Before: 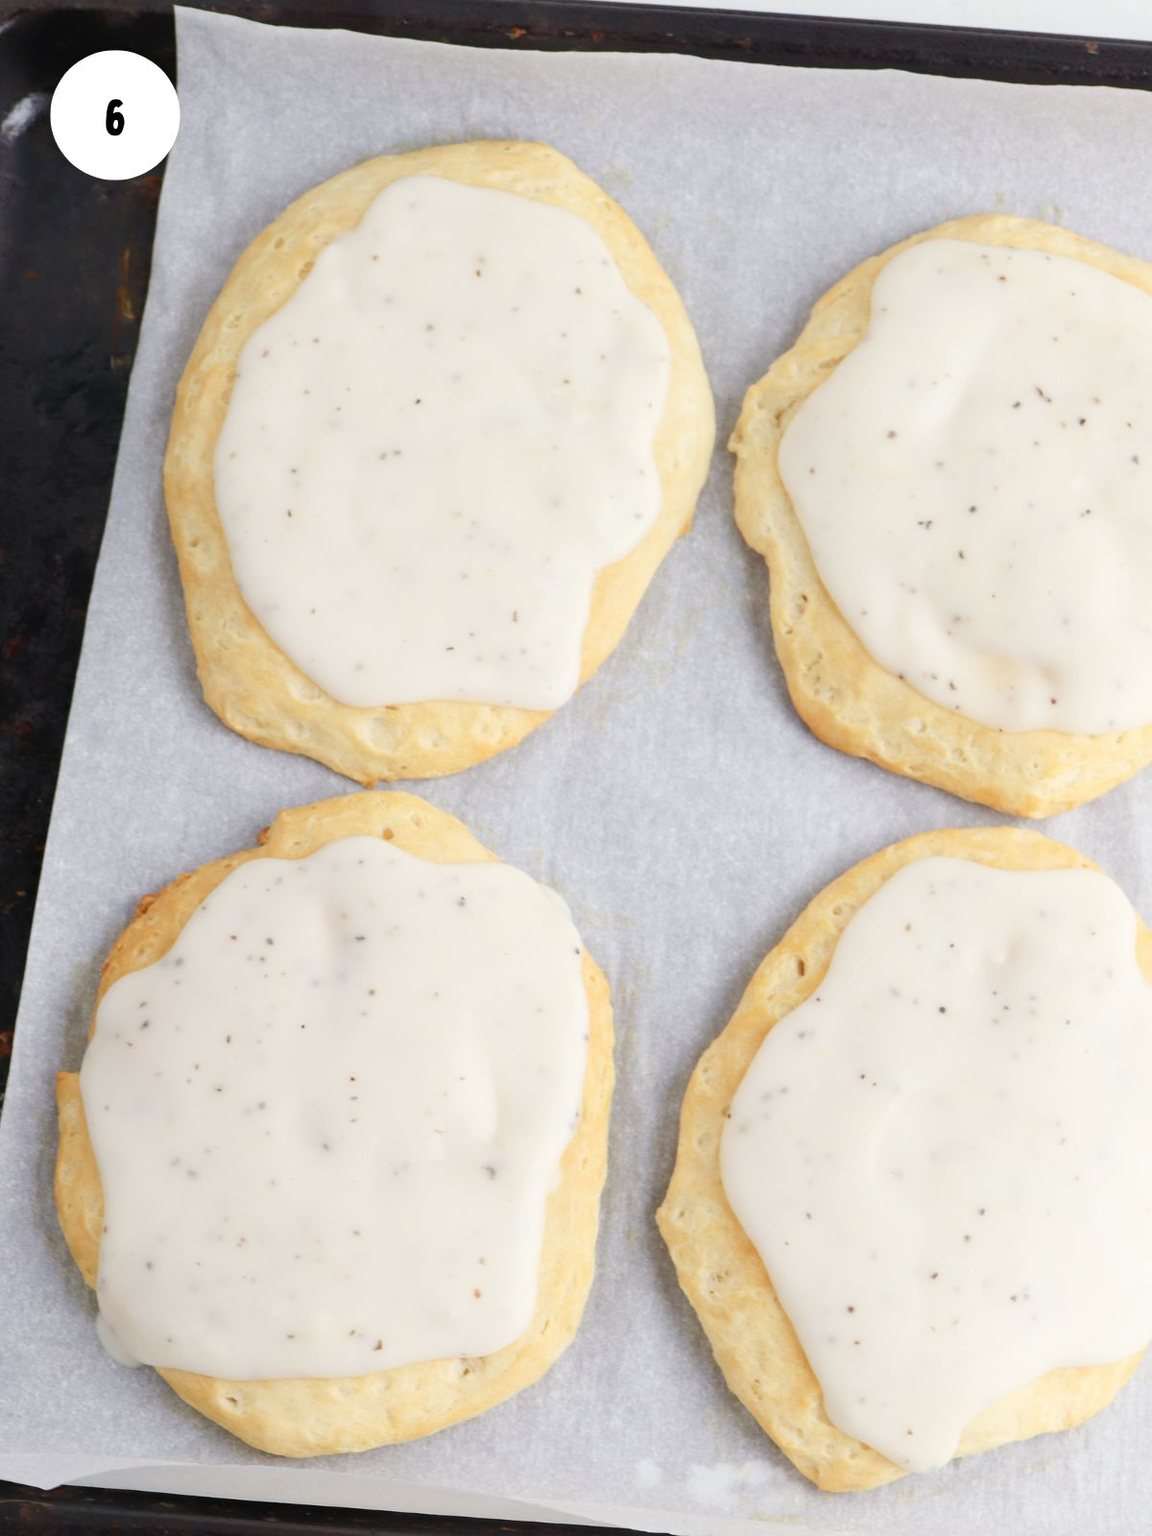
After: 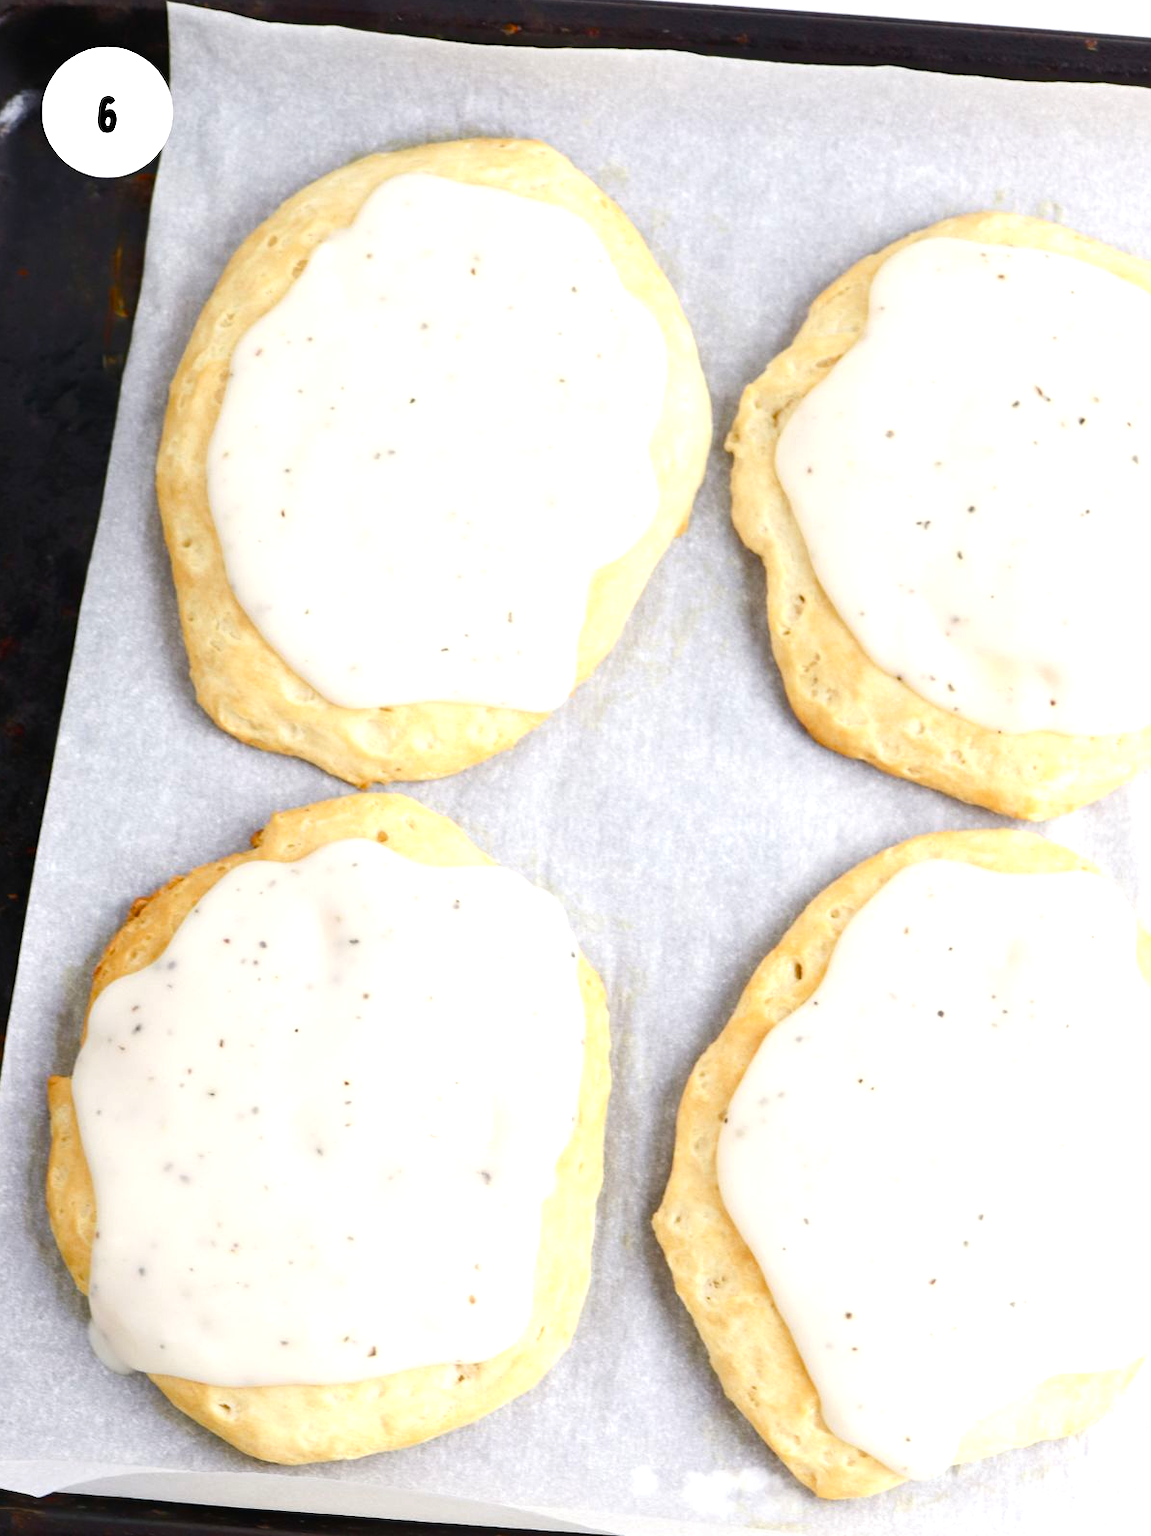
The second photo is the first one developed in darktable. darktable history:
crop and rotate: left 0.751%, top 0.368%, bottom 0.372%
color balance rgb: perceptual saturation grading › global saturation 0.544%, perceptual saturation grading › mid-tones 6.358%, perceptual saturation grading › shadows 71.397%, perceptual brilliance grading › global brilliance 14.451%, perceptual brilliance grading › shadows -35.385%
